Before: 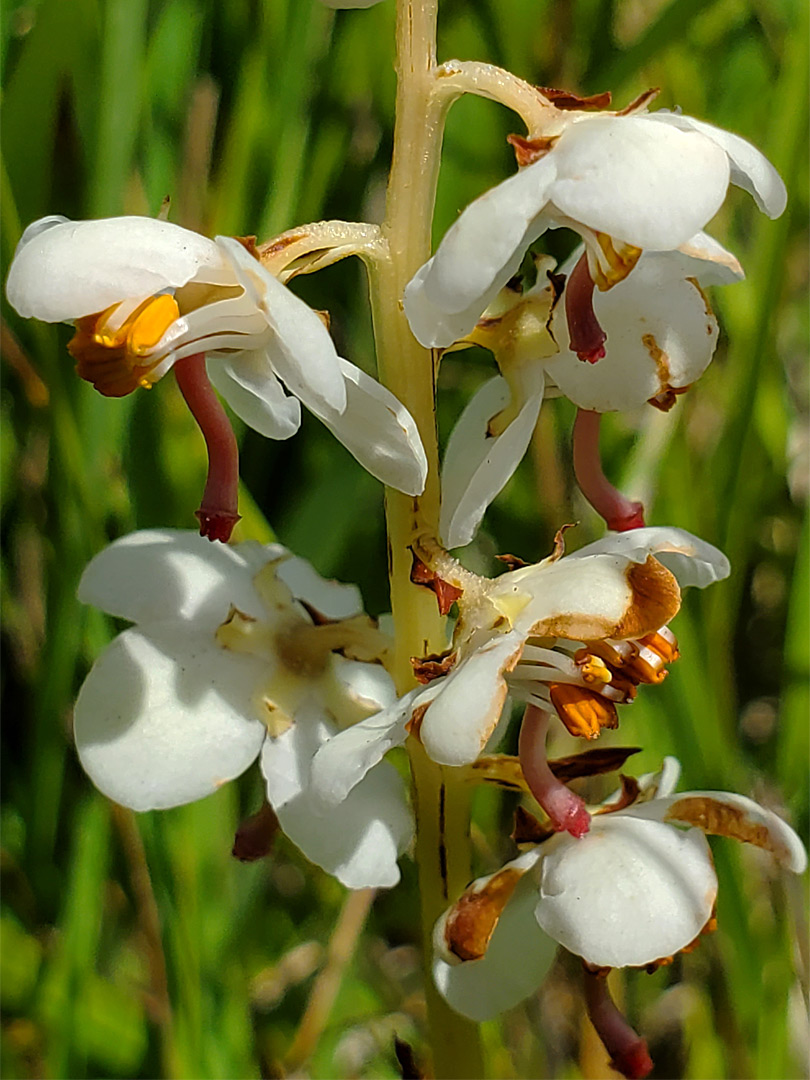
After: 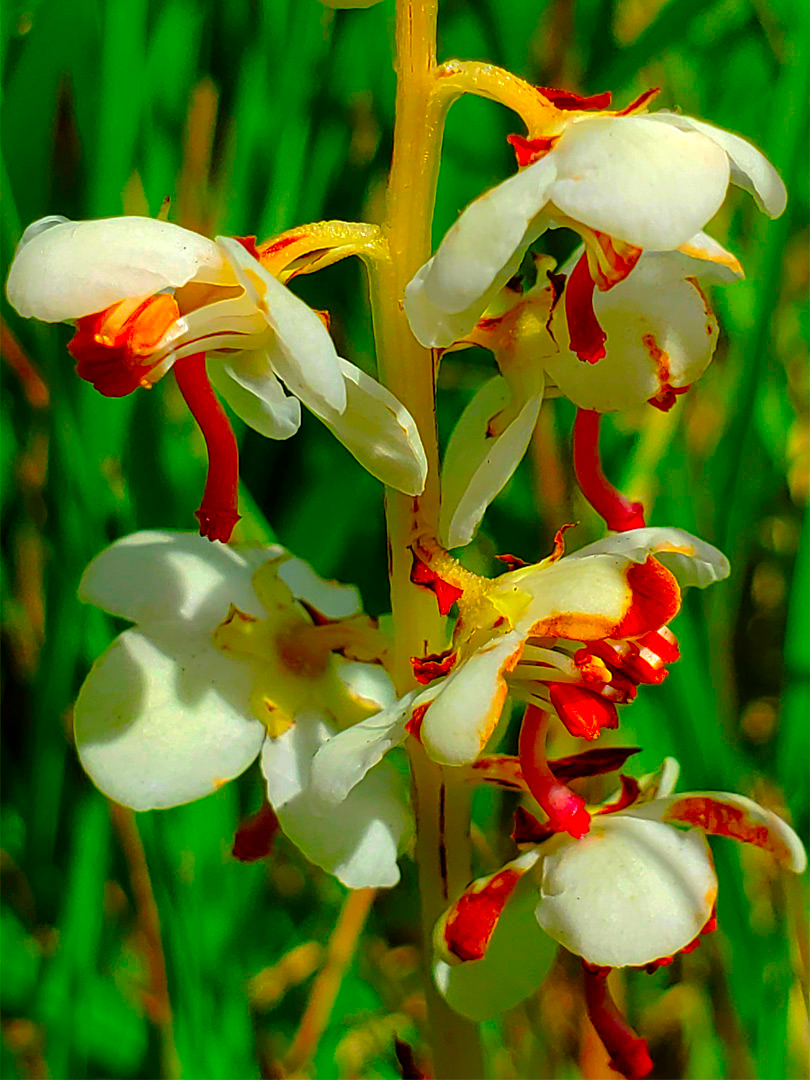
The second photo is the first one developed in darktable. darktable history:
color correction: saturation 3
exposure: compensate exposure bias true, compensate highlight preservation false
